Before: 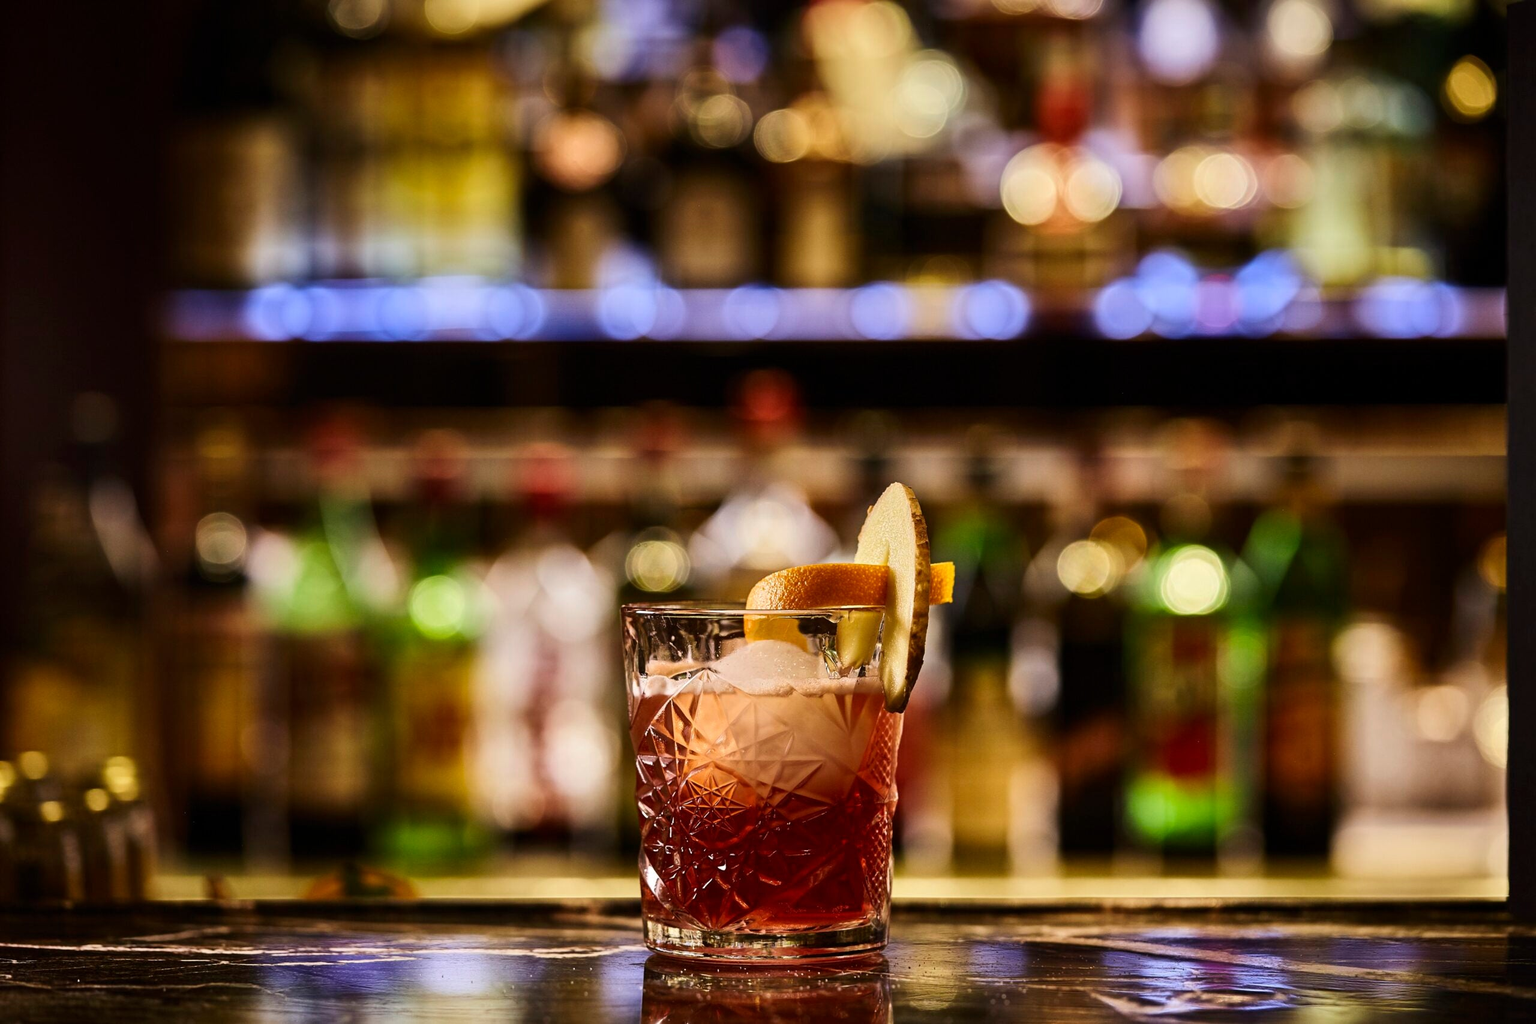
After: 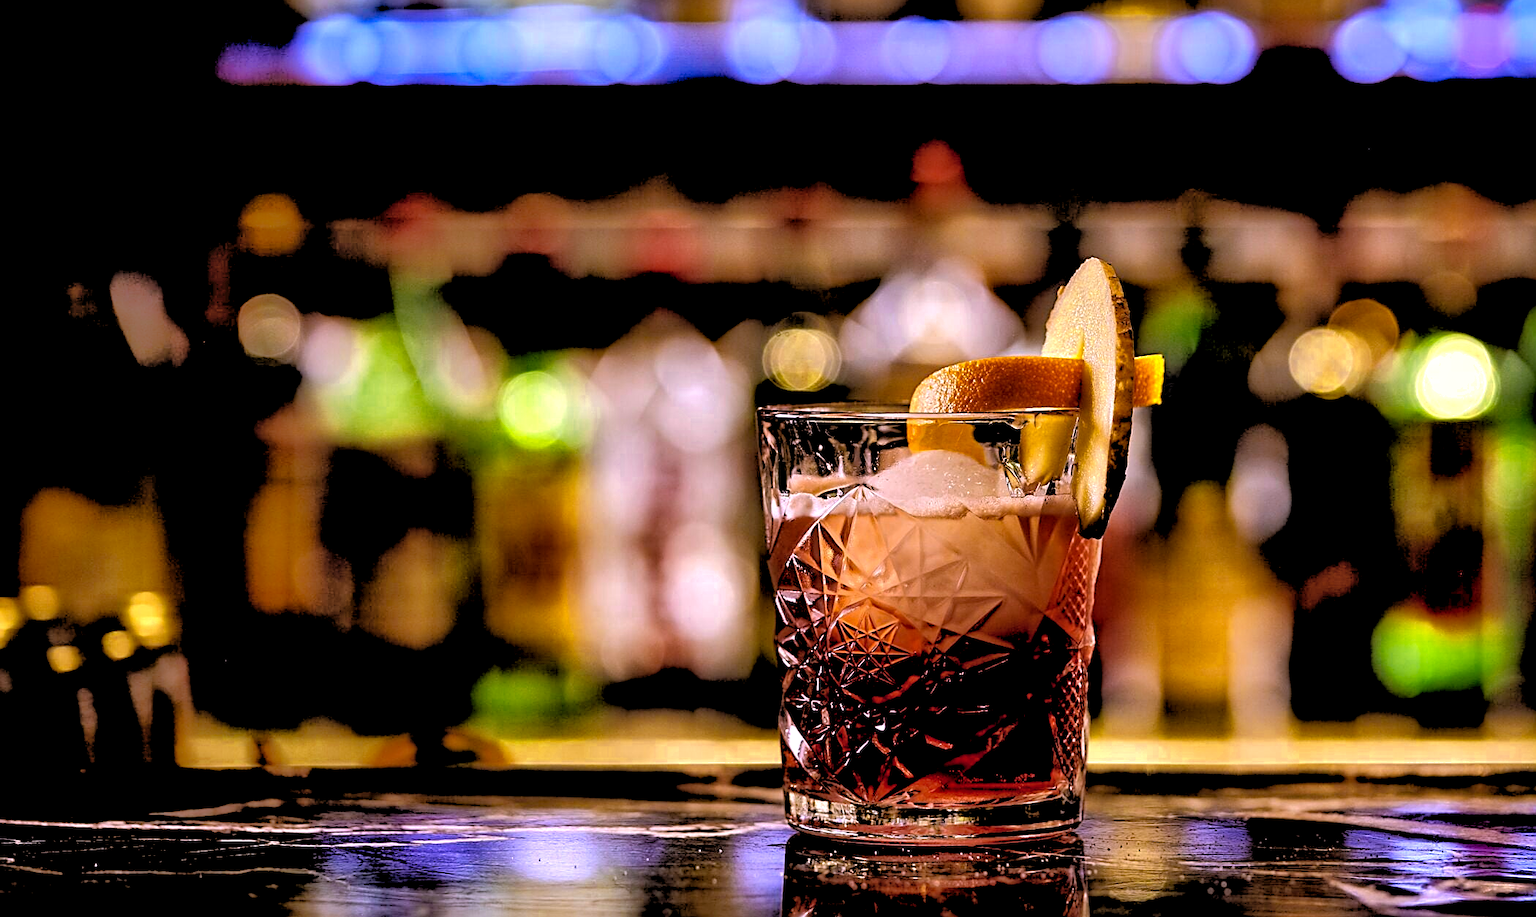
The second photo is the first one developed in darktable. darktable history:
crop: top 26.531%, right 17.959%
color zones: curves: ch0 [(0, 0.485) (0.178, 0.476) (0.261, 0.623) (0.411, 0.403) (0.708, 0.603) (0.934, 0.412)]; ch1 [(0.003, 0.485) (0.149, 0.496) (0.229, 0.584) (0.326, 0.551) (0.484, 0.262) (0.757, 0.643)]
shadows and highlights: on, module defaults
white balance: red 1.042, blue 1.17
local contrast: mode bilateral grid, contrast 30, coarseness 25, midtone range 0.2
haze removal: compatibility mode true, adaptive false
rgb levels: levels [[0.029, 0.461, 0.922], [0, 0.5, 1], [0, 0.5, 1]]
sharpen: on, module defaults
